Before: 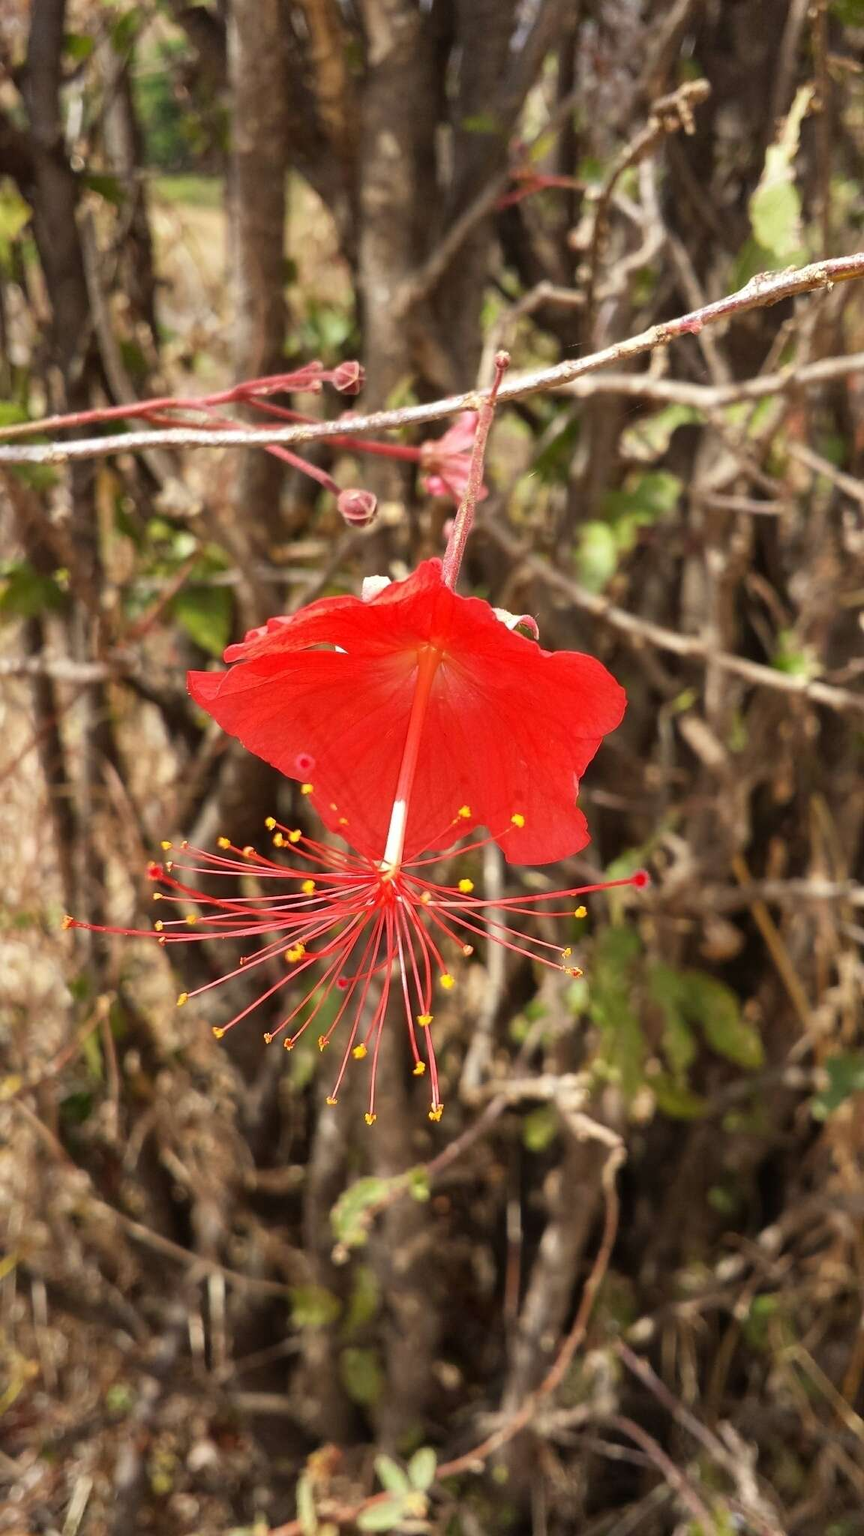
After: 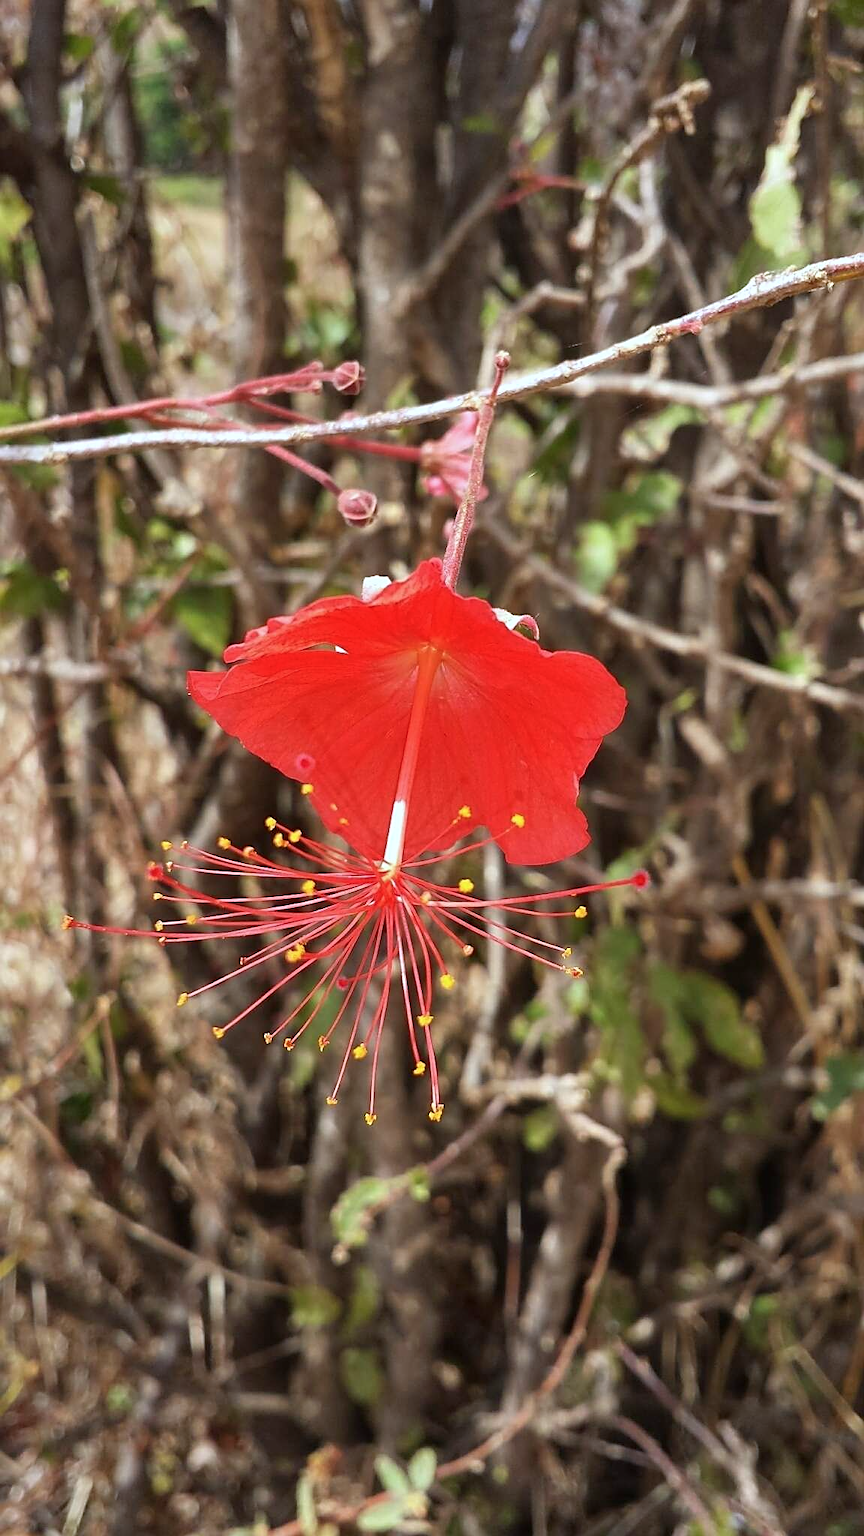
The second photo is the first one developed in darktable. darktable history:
color calibration: x 0.37, y 0.382, temperature 4313.88 K
sharpen: on, module defaults
